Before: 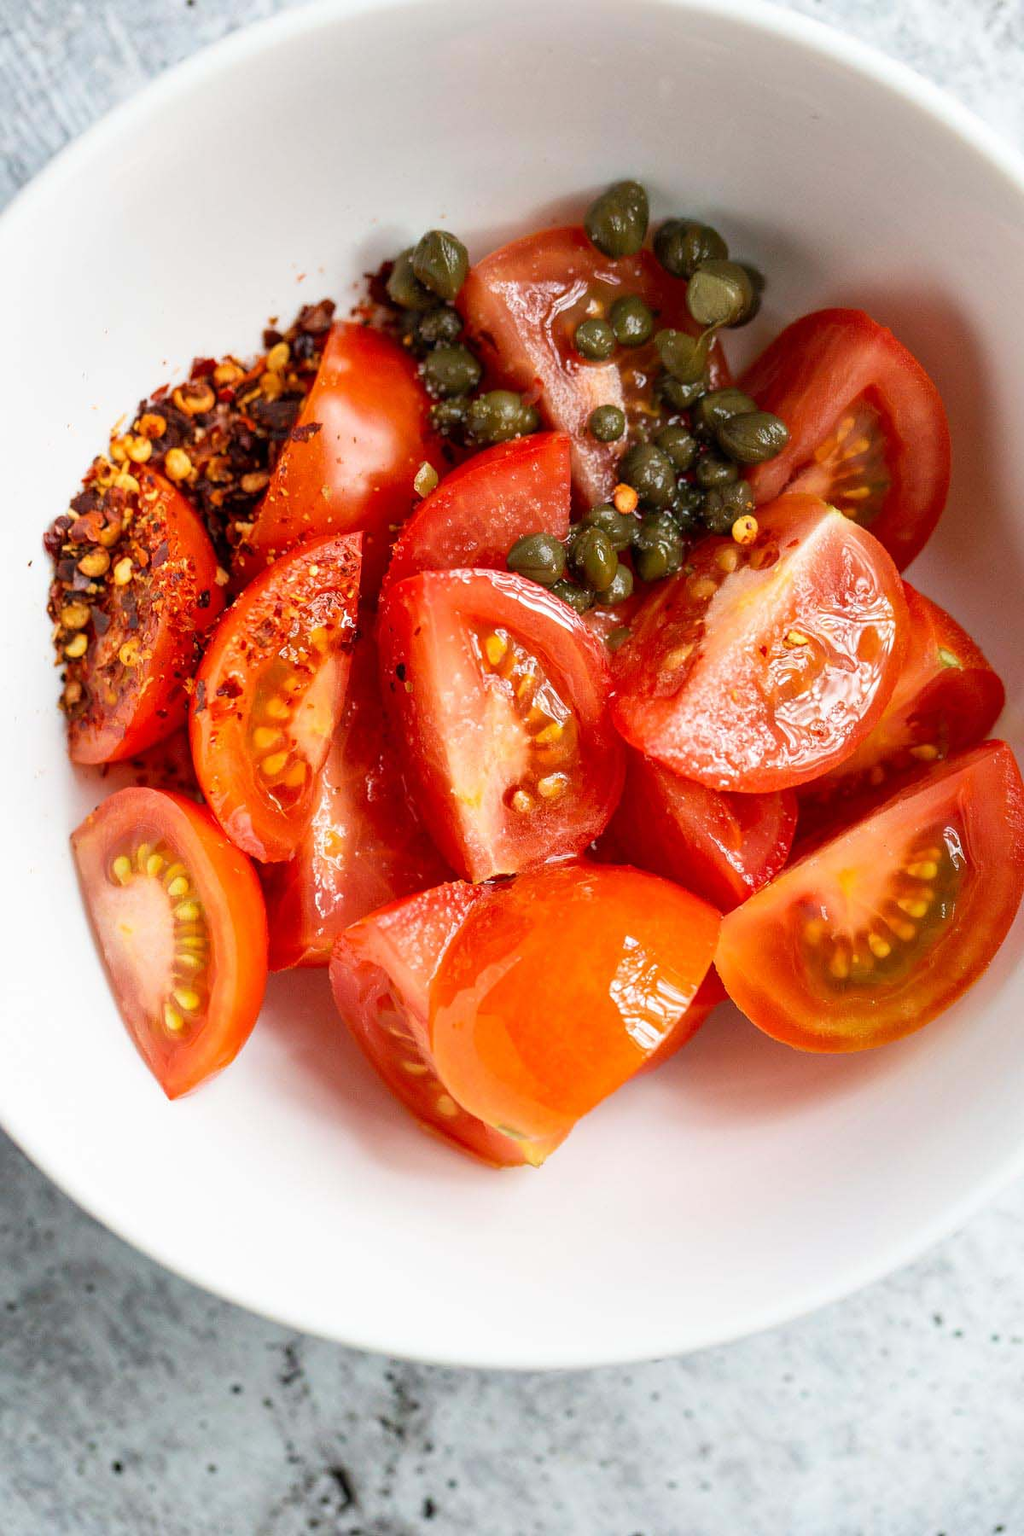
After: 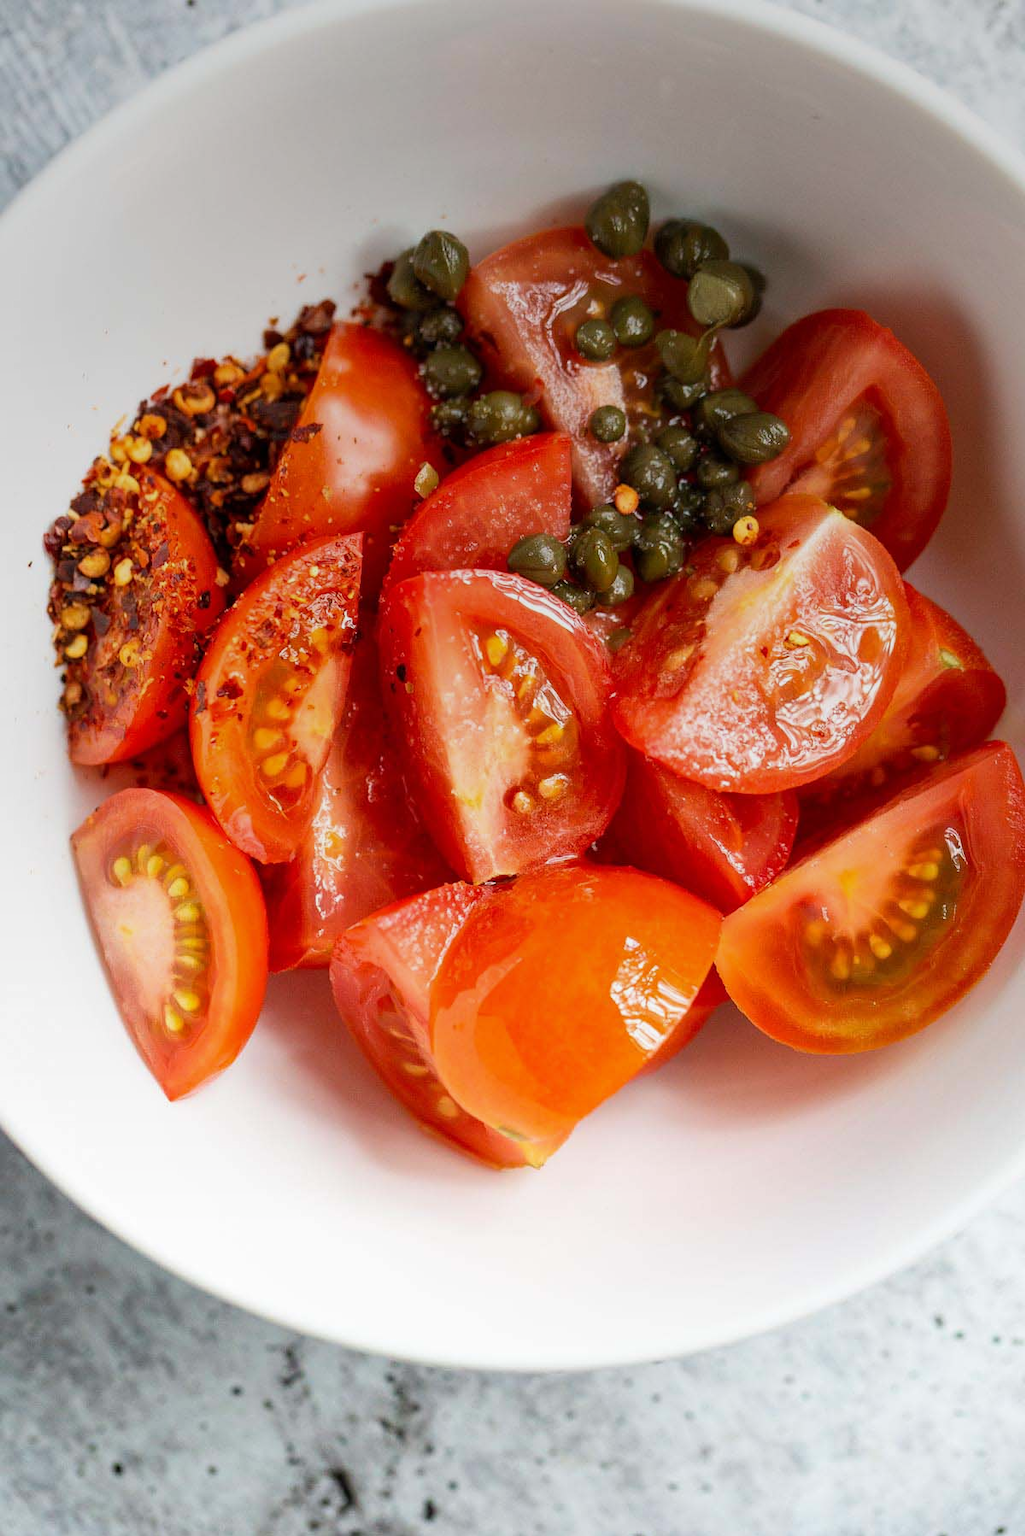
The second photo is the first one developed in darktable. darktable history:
graduated density: on, module defaults
crop: bottom 0.071%
